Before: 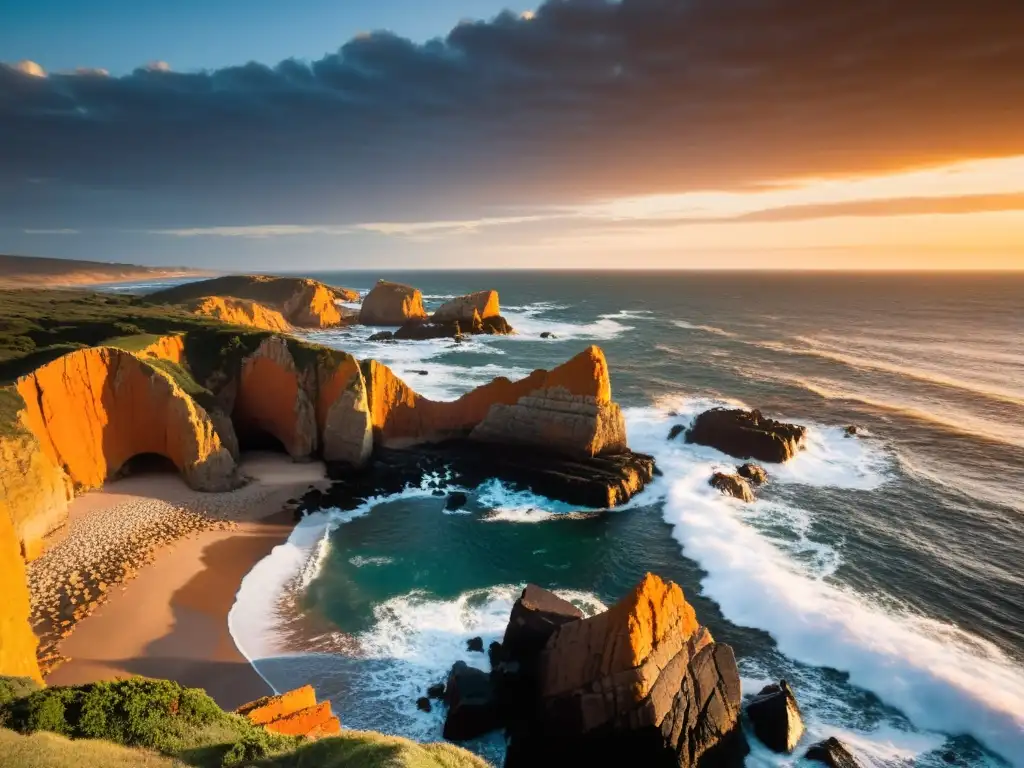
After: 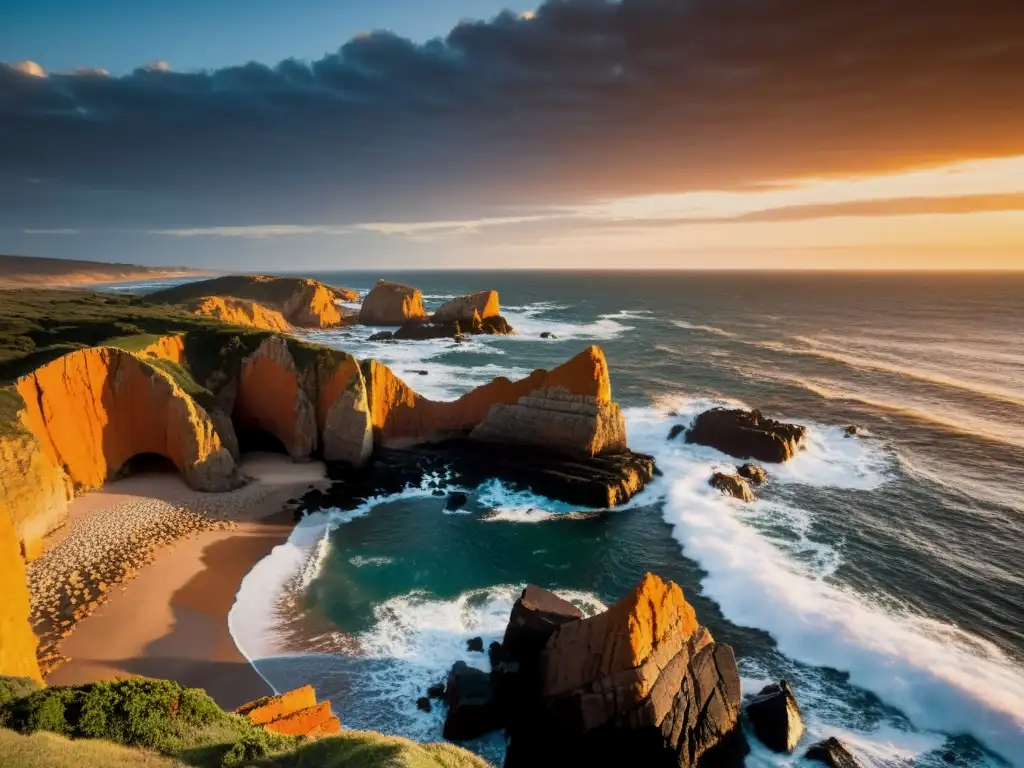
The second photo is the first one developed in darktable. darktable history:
exposure: exposure -0.242 EV, compensate highlight preservation false
local contrast: highlights 100%, shadows 100%, detail 120%, midtone range 0.2
